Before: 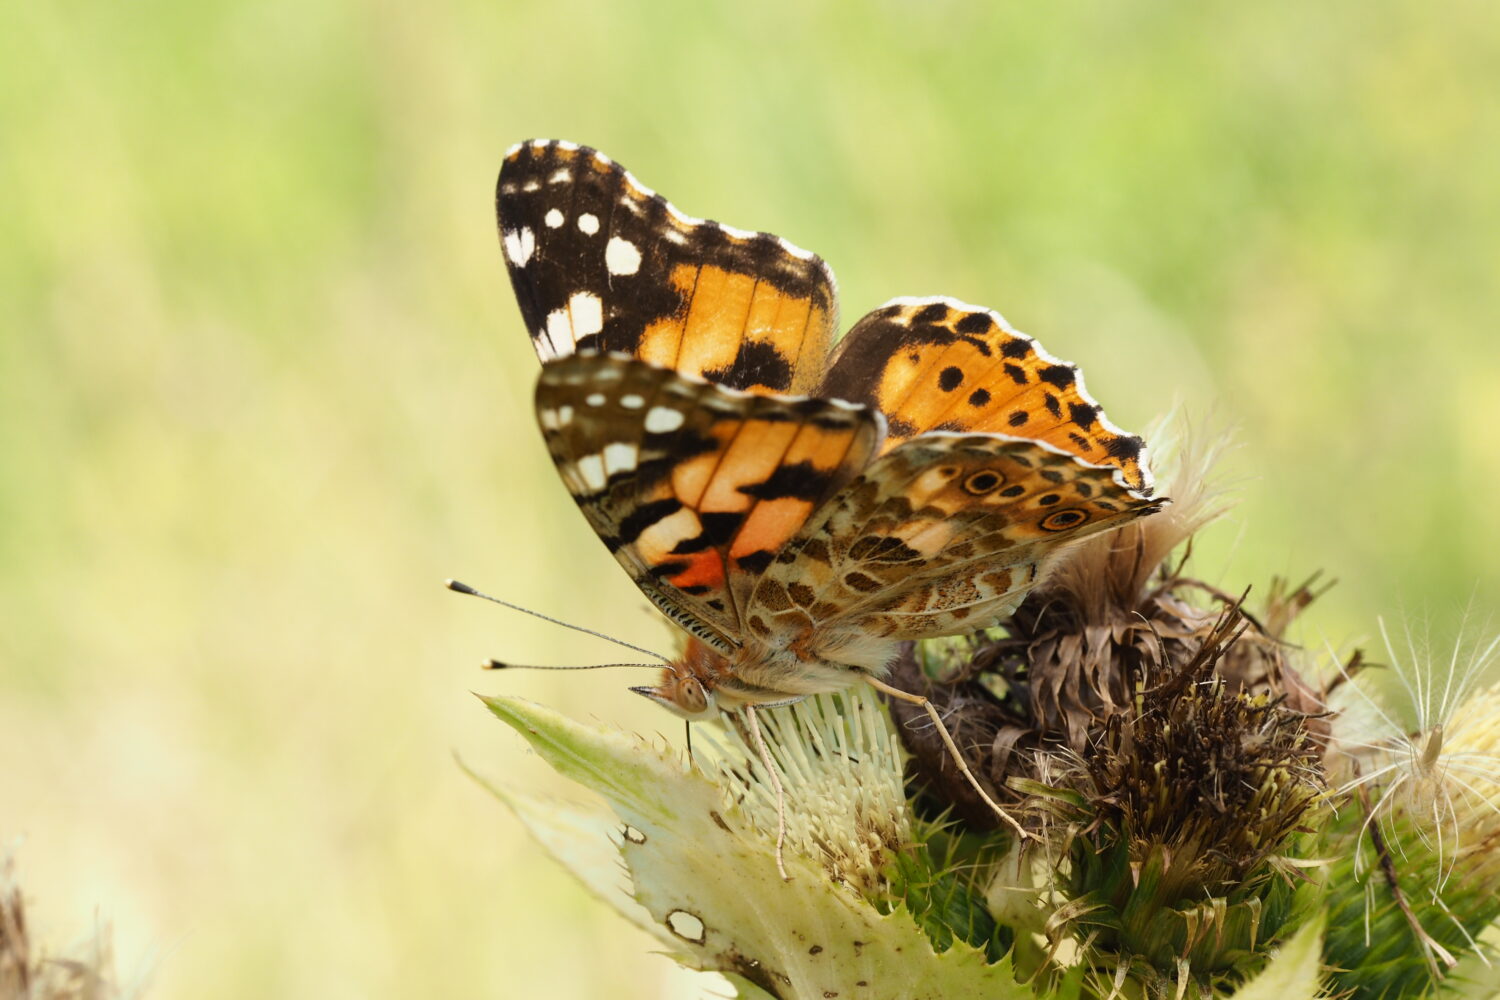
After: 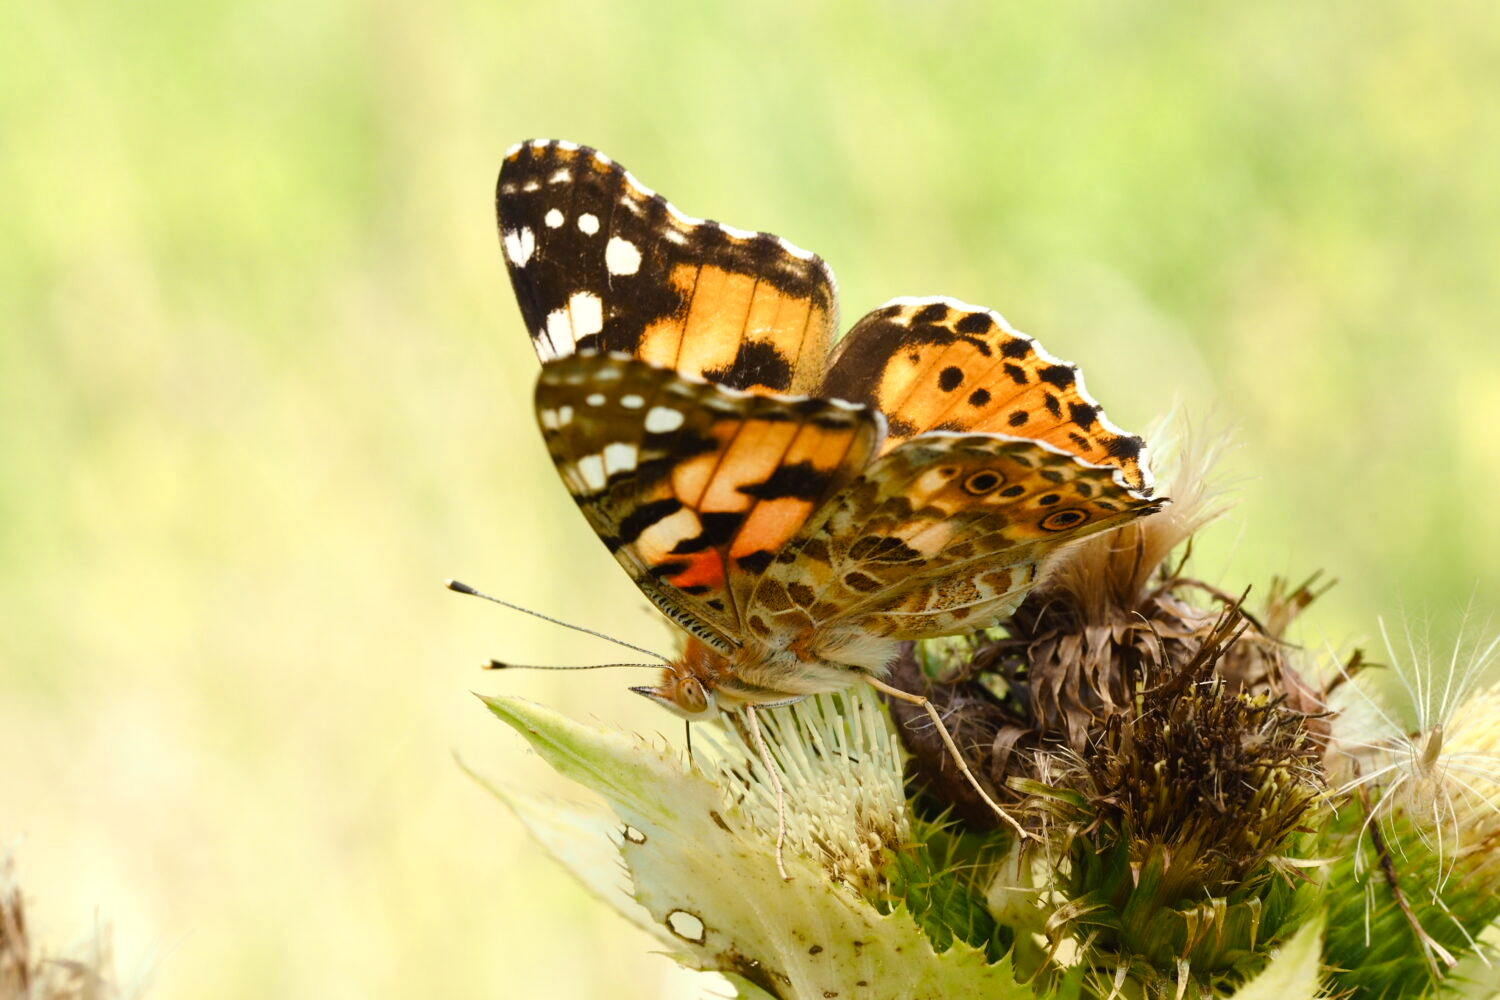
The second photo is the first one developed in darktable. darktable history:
color balance rgb: linear chroma grading › shadows 32%, linear chroma grading › global chroma -2%, linear chroma grading › mid-tones 4%, perceptual saturation grading › global saturation -2%, perceptual saturation grading › highlights -8%, perceptual saturation grading › mid-tones 8%, perceptual saturation grading › shadows 4%, perceptual brilliance grading › highlights 8%, perceptual brilliance grading › mid-tones 4%, perceptual brilliance grading › shadows 2%, global vibrance 16%, saturation formula JzAzBz (2021)
